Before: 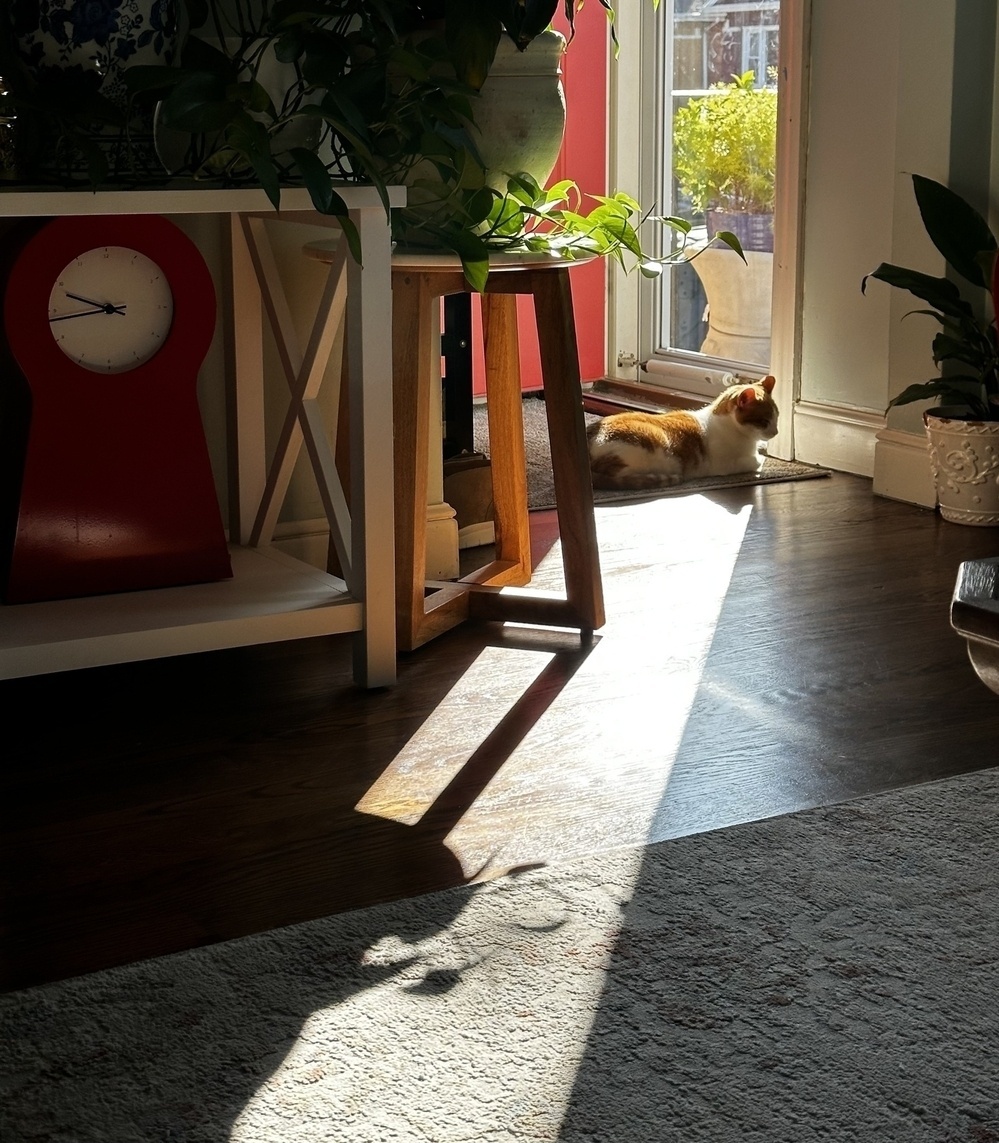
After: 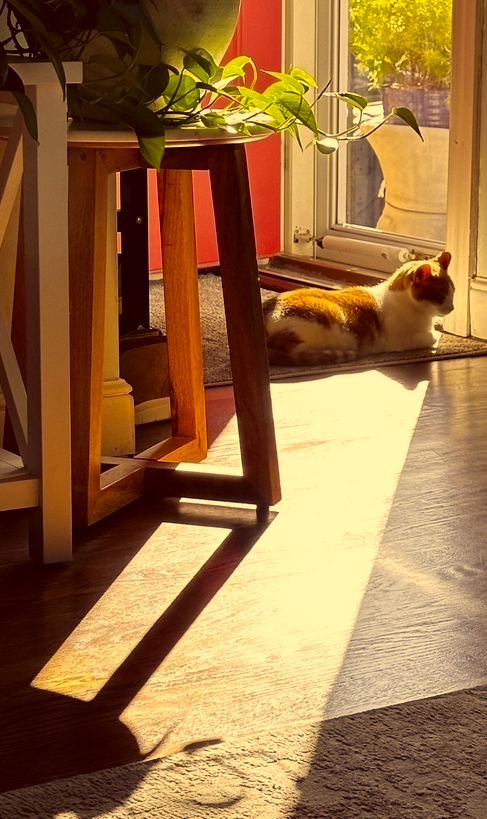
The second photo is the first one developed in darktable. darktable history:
color correction: highlights a* 9.76, highlights b* 39.32, shadows a* 14.98, shadows b* 3.14
crop: left 32.53%, top 10.921%, right 18.661%, bottom 17.34%
